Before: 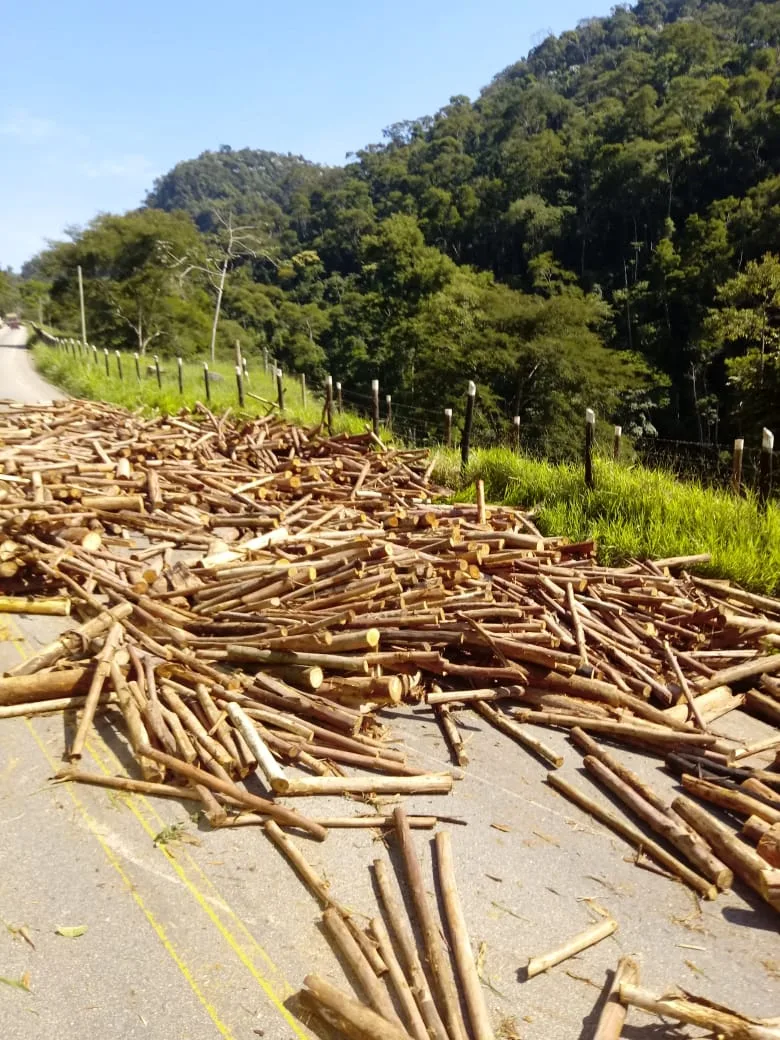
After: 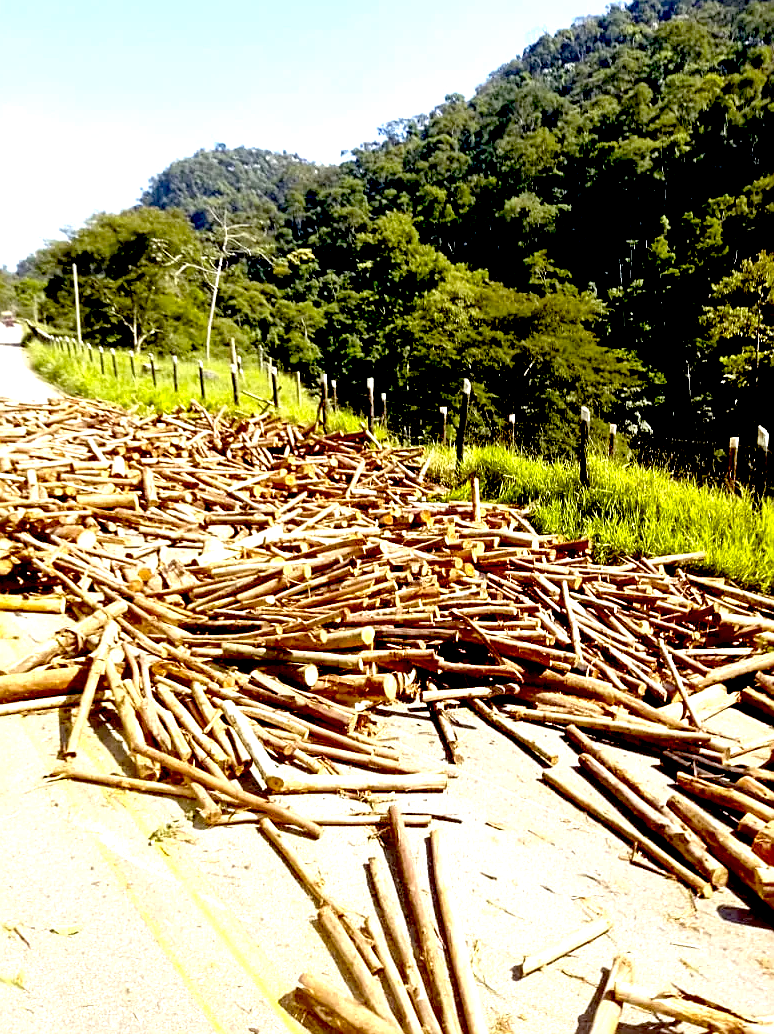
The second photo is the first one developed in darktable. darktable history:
crop and rotate: left 0.724%, top 0.238%, bottom 0.283%
exposure: black level correction 0.034, exposure 0.908 EV, compensate exposure bias true, compensate highlight preservation false
sharpen: on, module defaults
